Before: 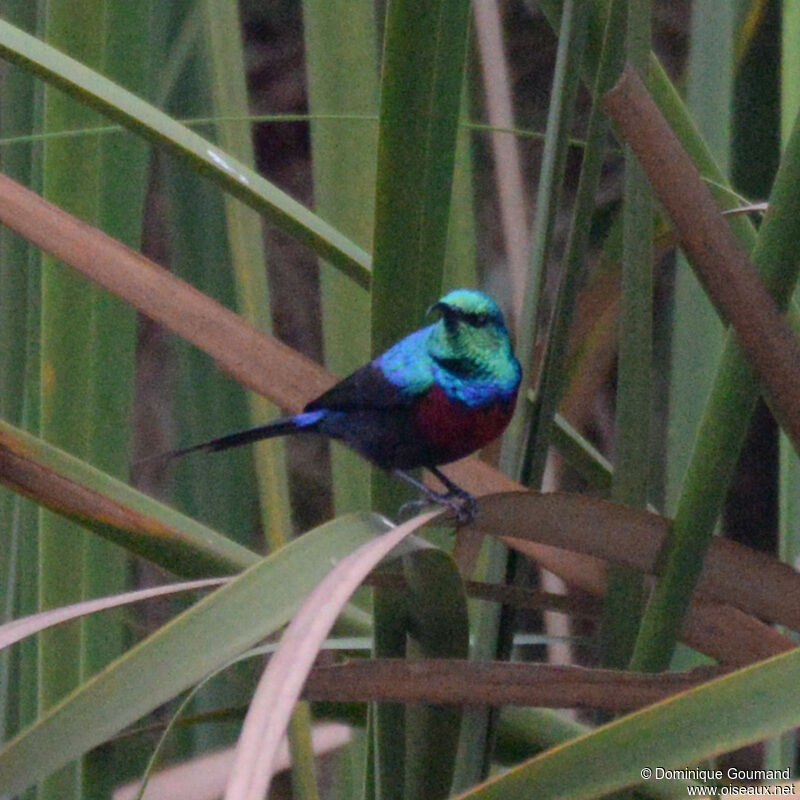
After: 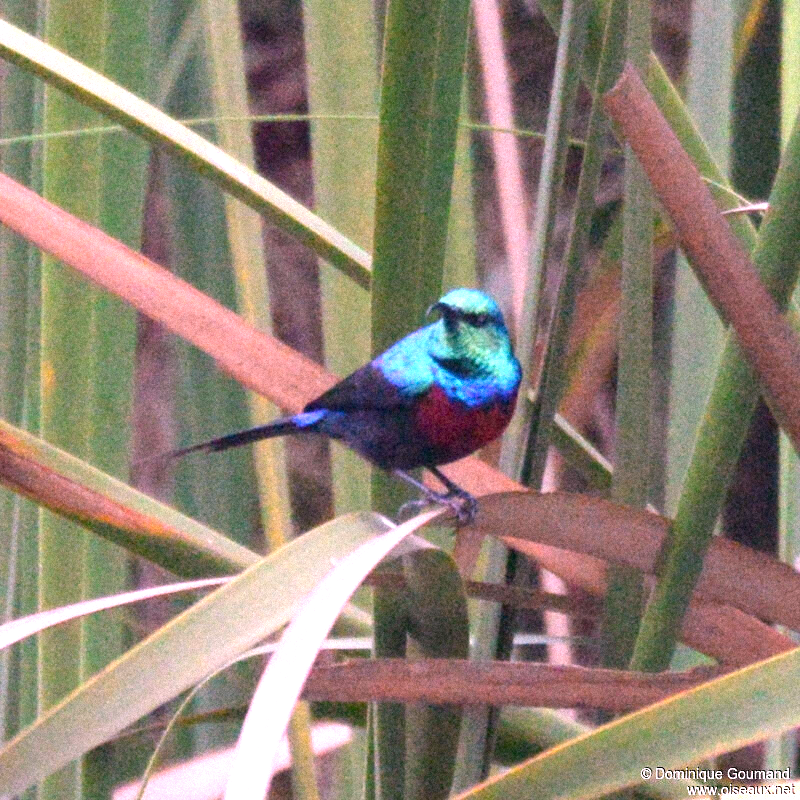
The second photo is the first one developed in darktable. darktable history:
grain: mid-tones bias 0%
white balance: red 1.188, blue 1.11
exposure: black level correction 0.001, exposure 1.398 EV, compensate exposure bias true, compensate highlight preservation false
